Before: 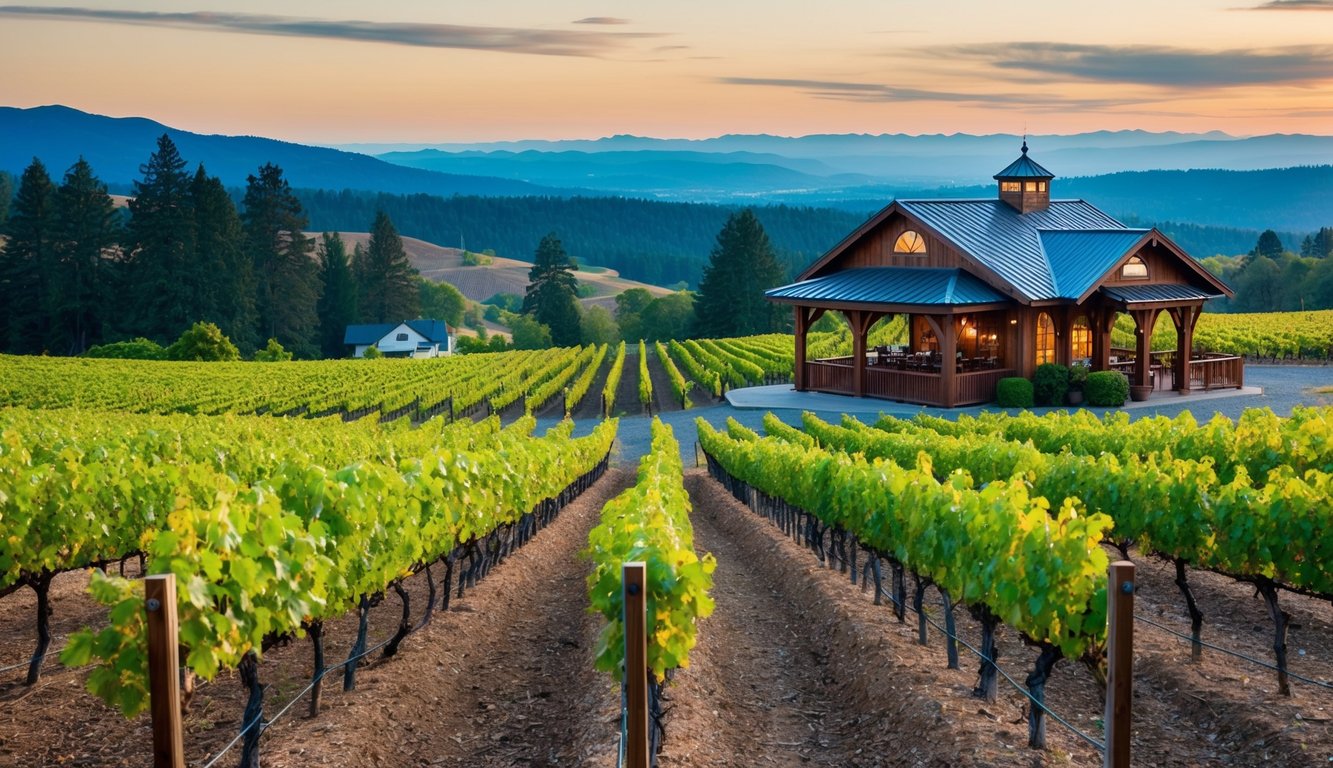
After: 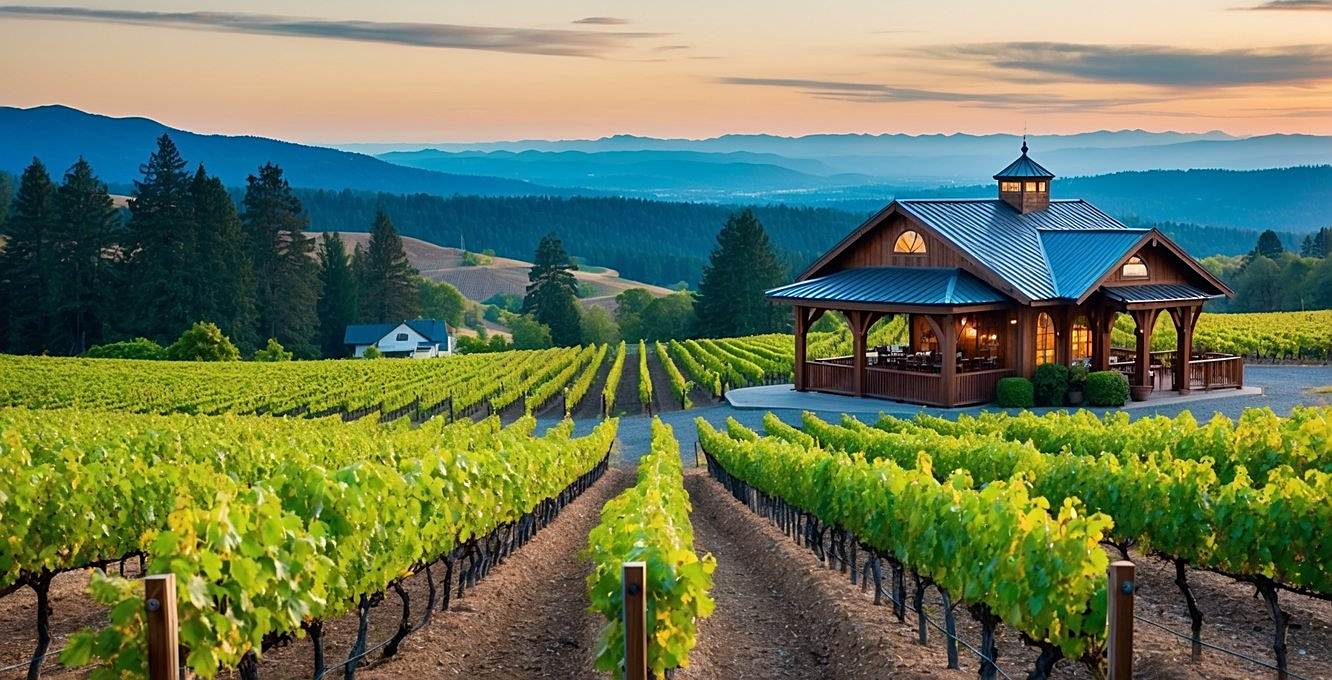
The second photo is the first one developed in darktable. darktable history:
crop and rotate: top 0%, bottom 11.407%
sharpen: on, module defaults
